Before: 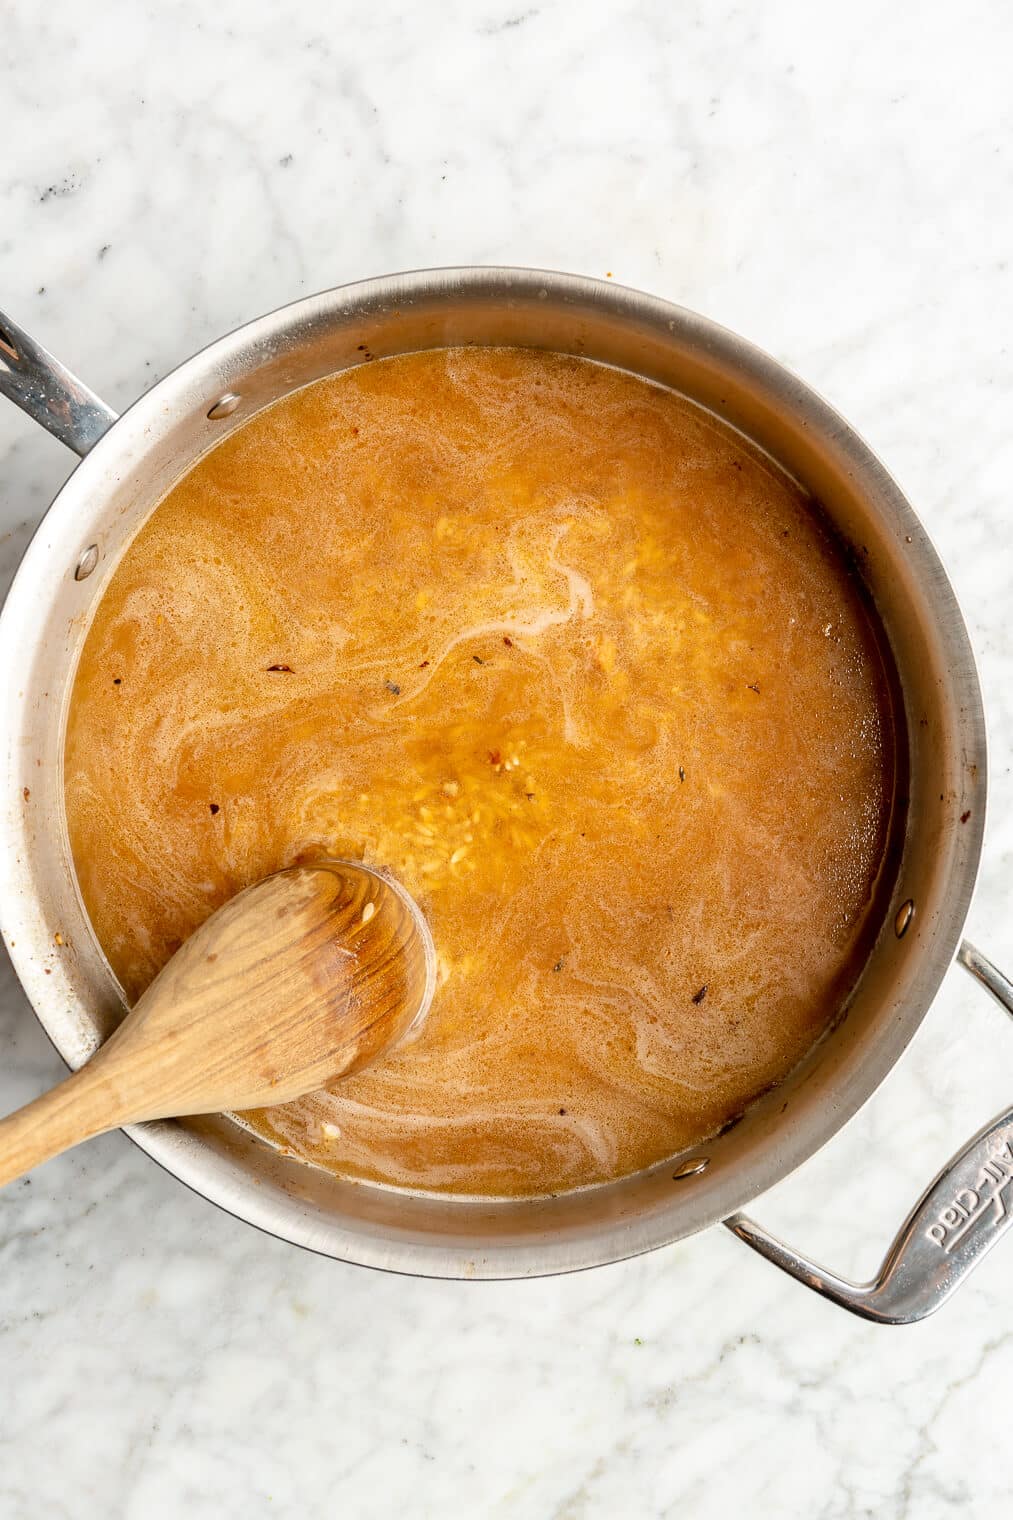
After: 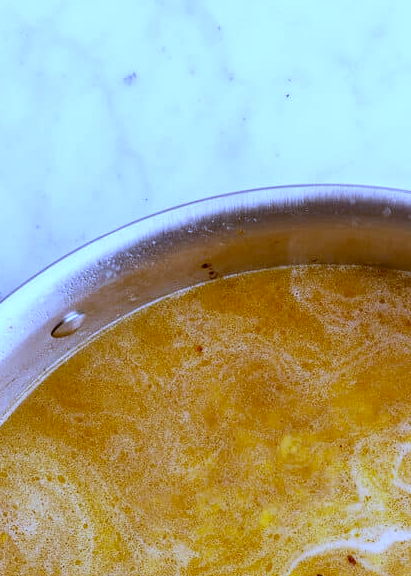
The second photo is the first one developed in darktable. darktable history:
white balance: red 0.766, blue 1.537
rgb levels: mode RGB, independent channels, levels [[0, 0.5, 1], [0, 0.521, 1], [0, 0.536, 1]]
crop: left 15.452%, top 5.459%, right 43.956%, bottom 56.62%
